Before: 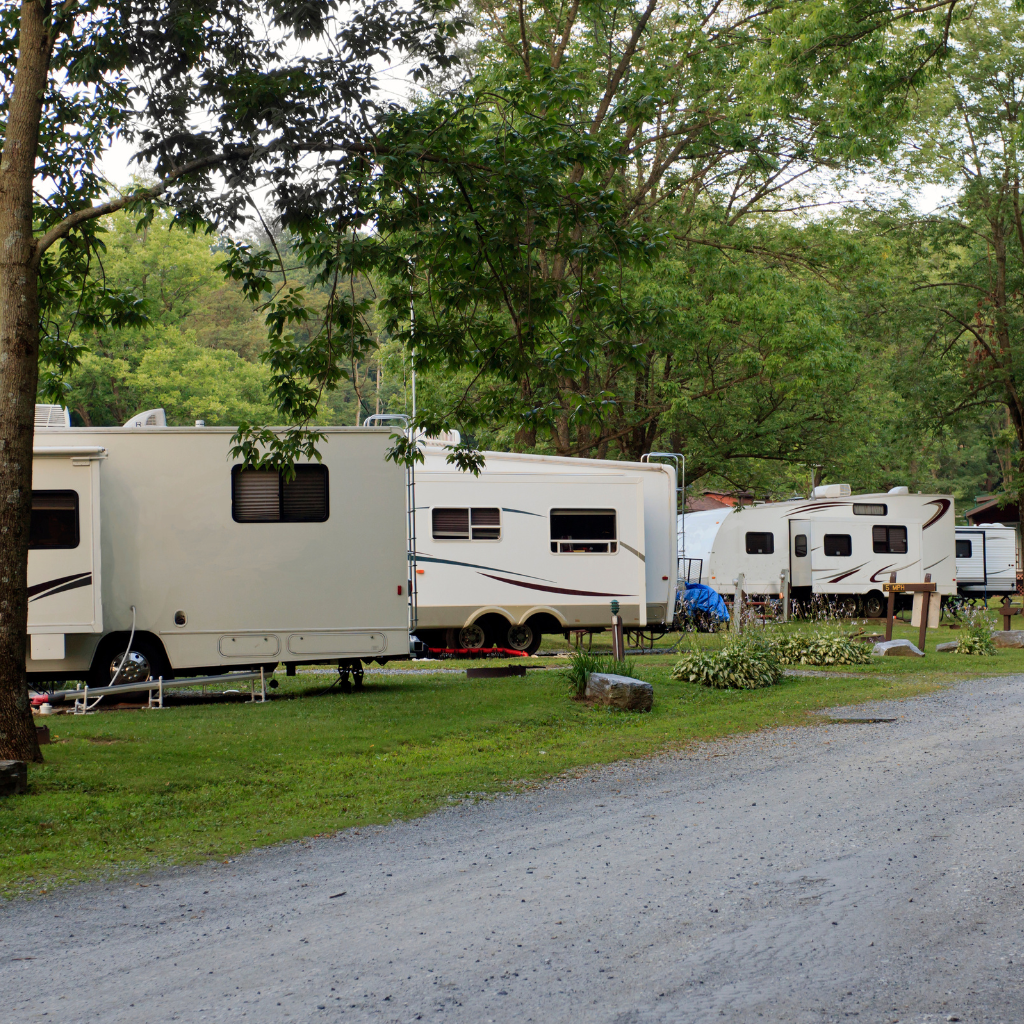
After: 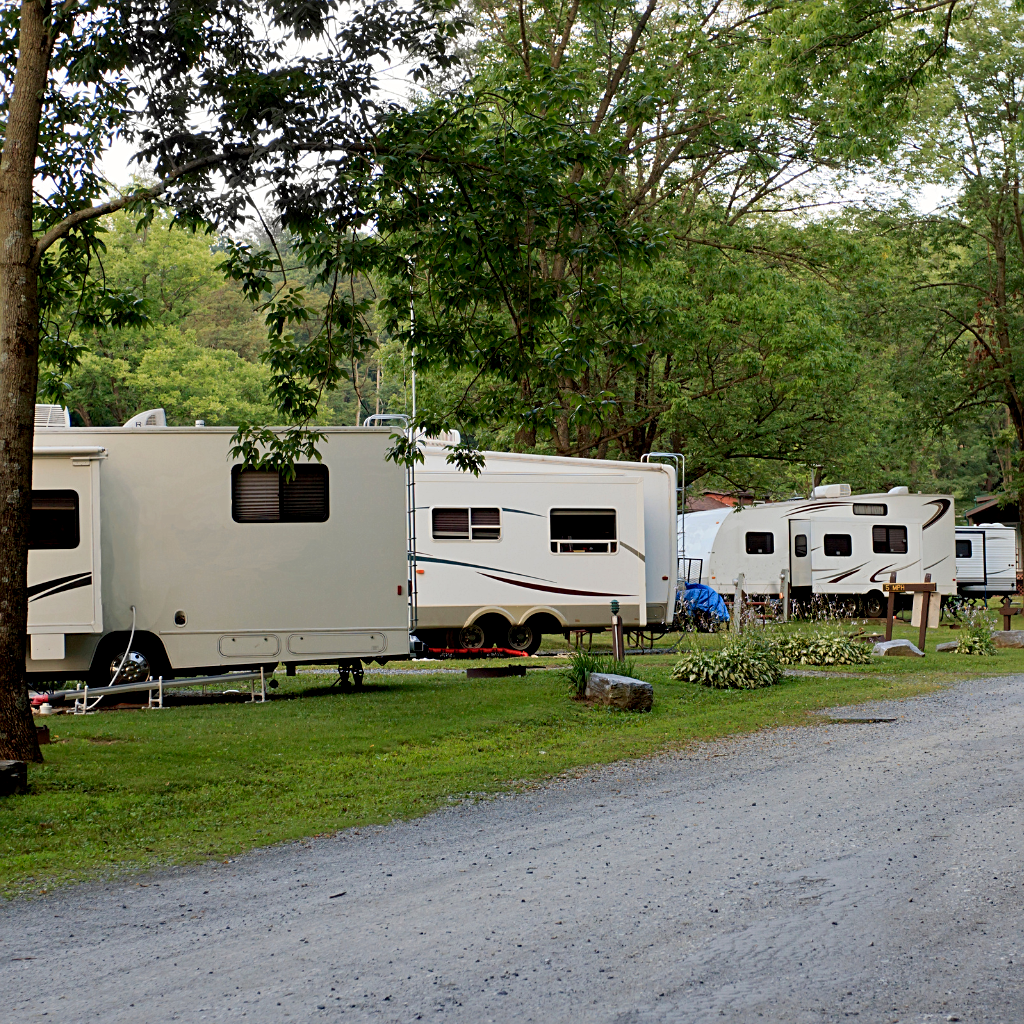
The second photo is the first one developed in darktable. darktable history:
sharpen: radius 2.167, amount 0.381, threshold 0
exposure: black level correction 0.005, exposure 0.001 EV, compensate highlight preservation false
